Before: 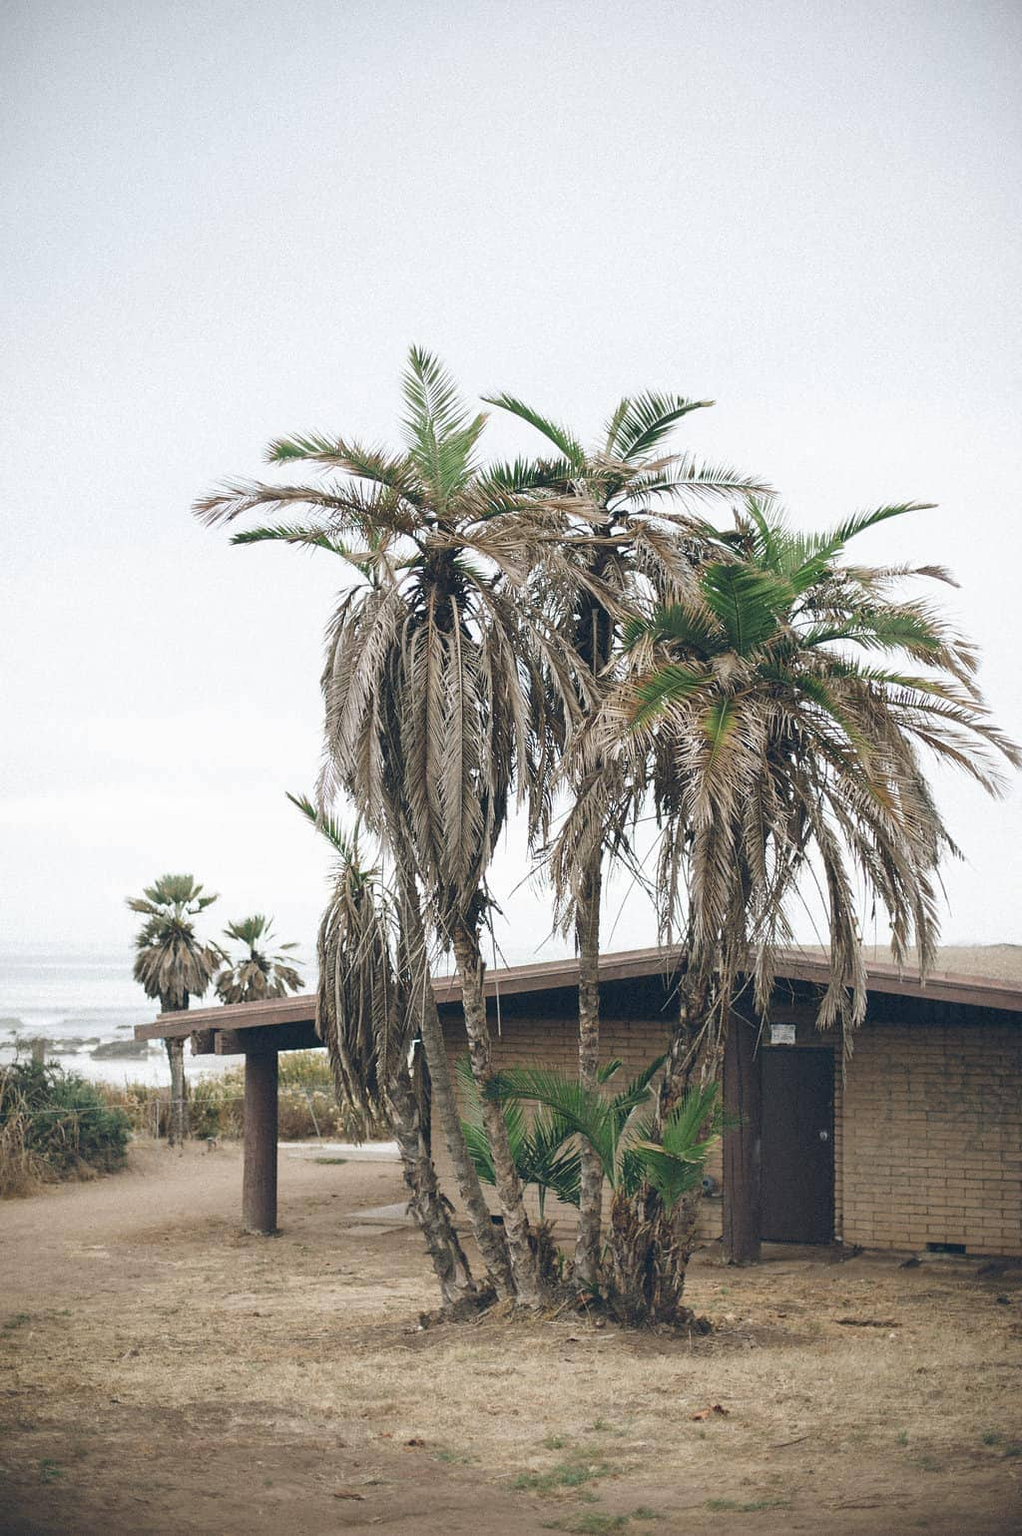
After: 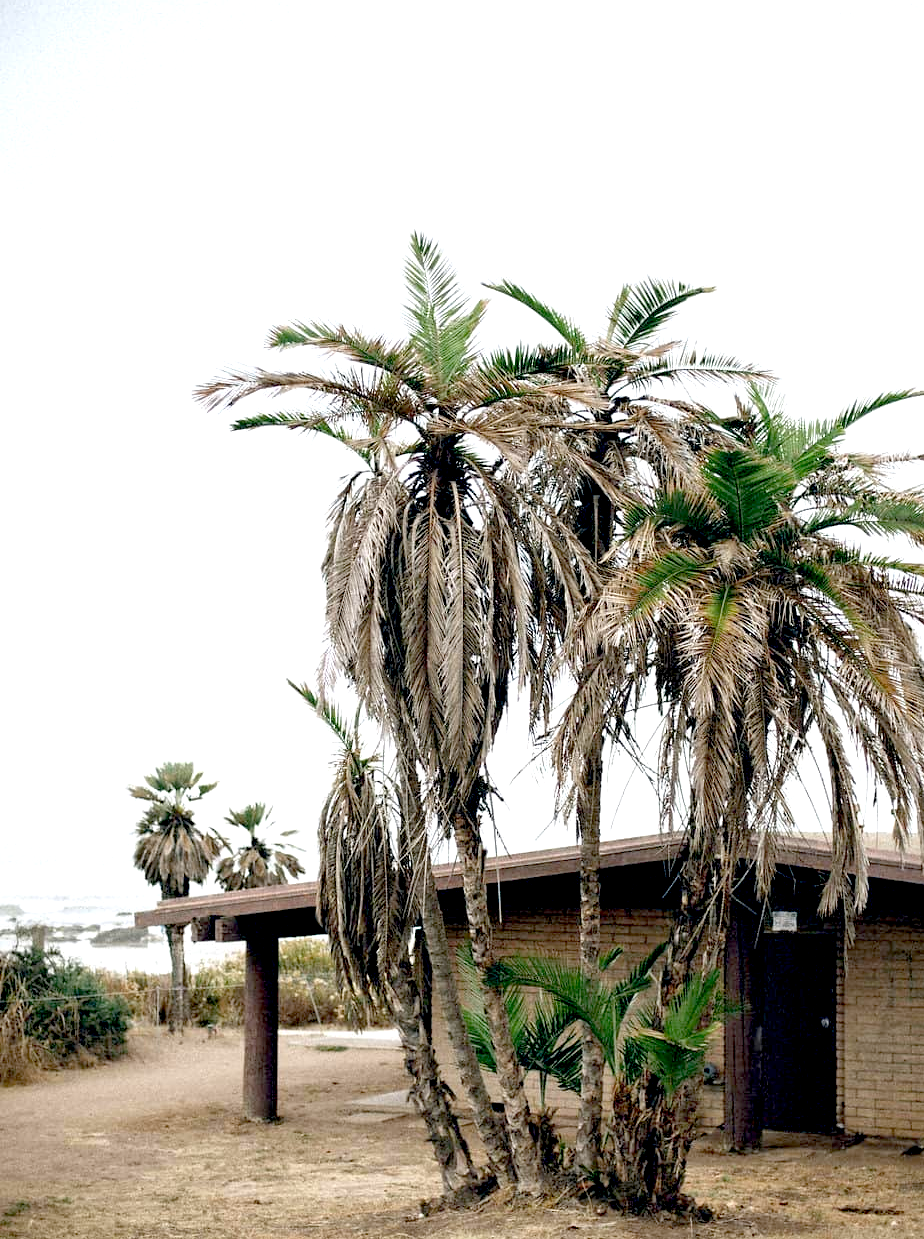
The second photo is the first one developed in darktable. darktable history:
crop: top 7.49%, right 9.717%, bottom 11.943%
exposure: black level correction 0.04, exposure 0.5 EV, compensate highlight preservation false
